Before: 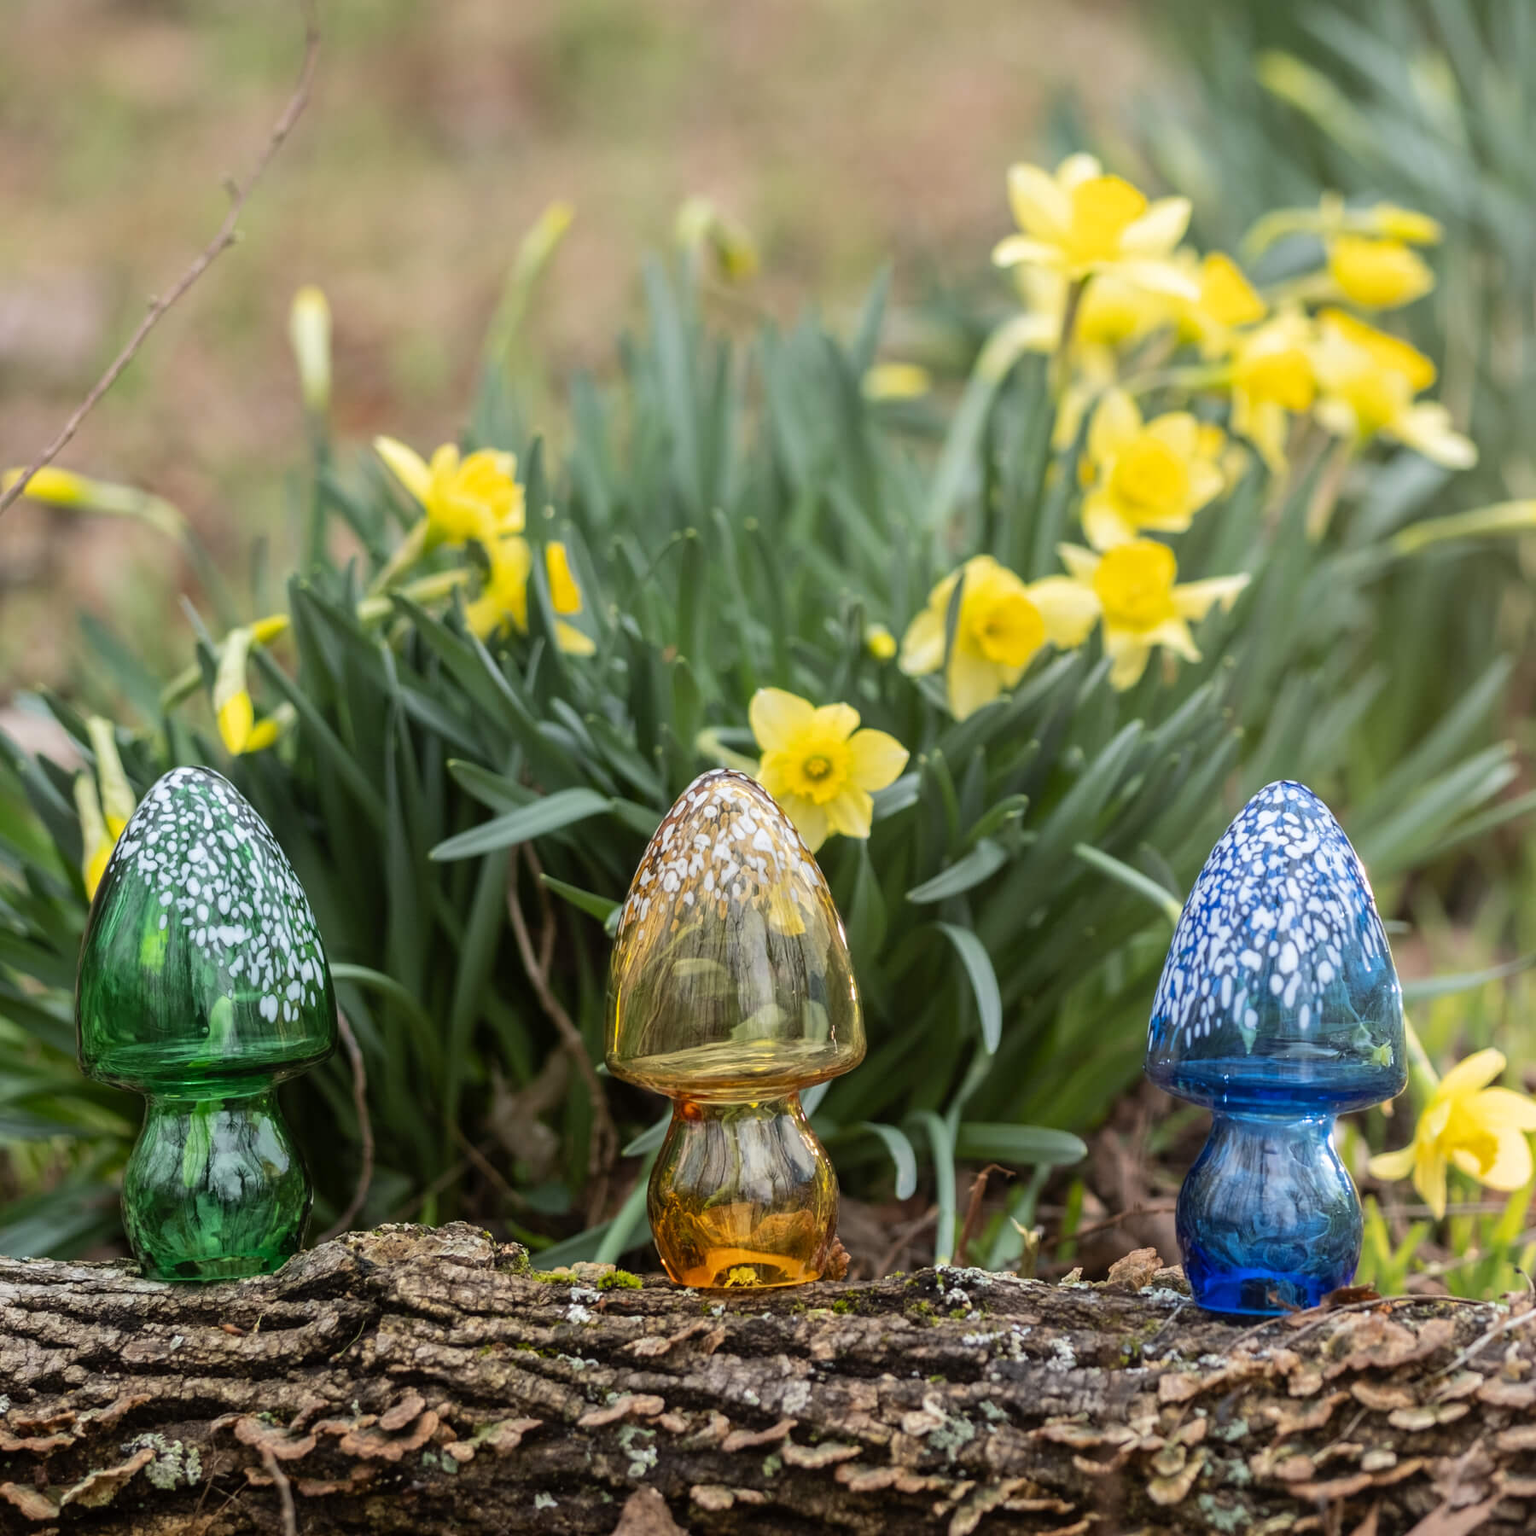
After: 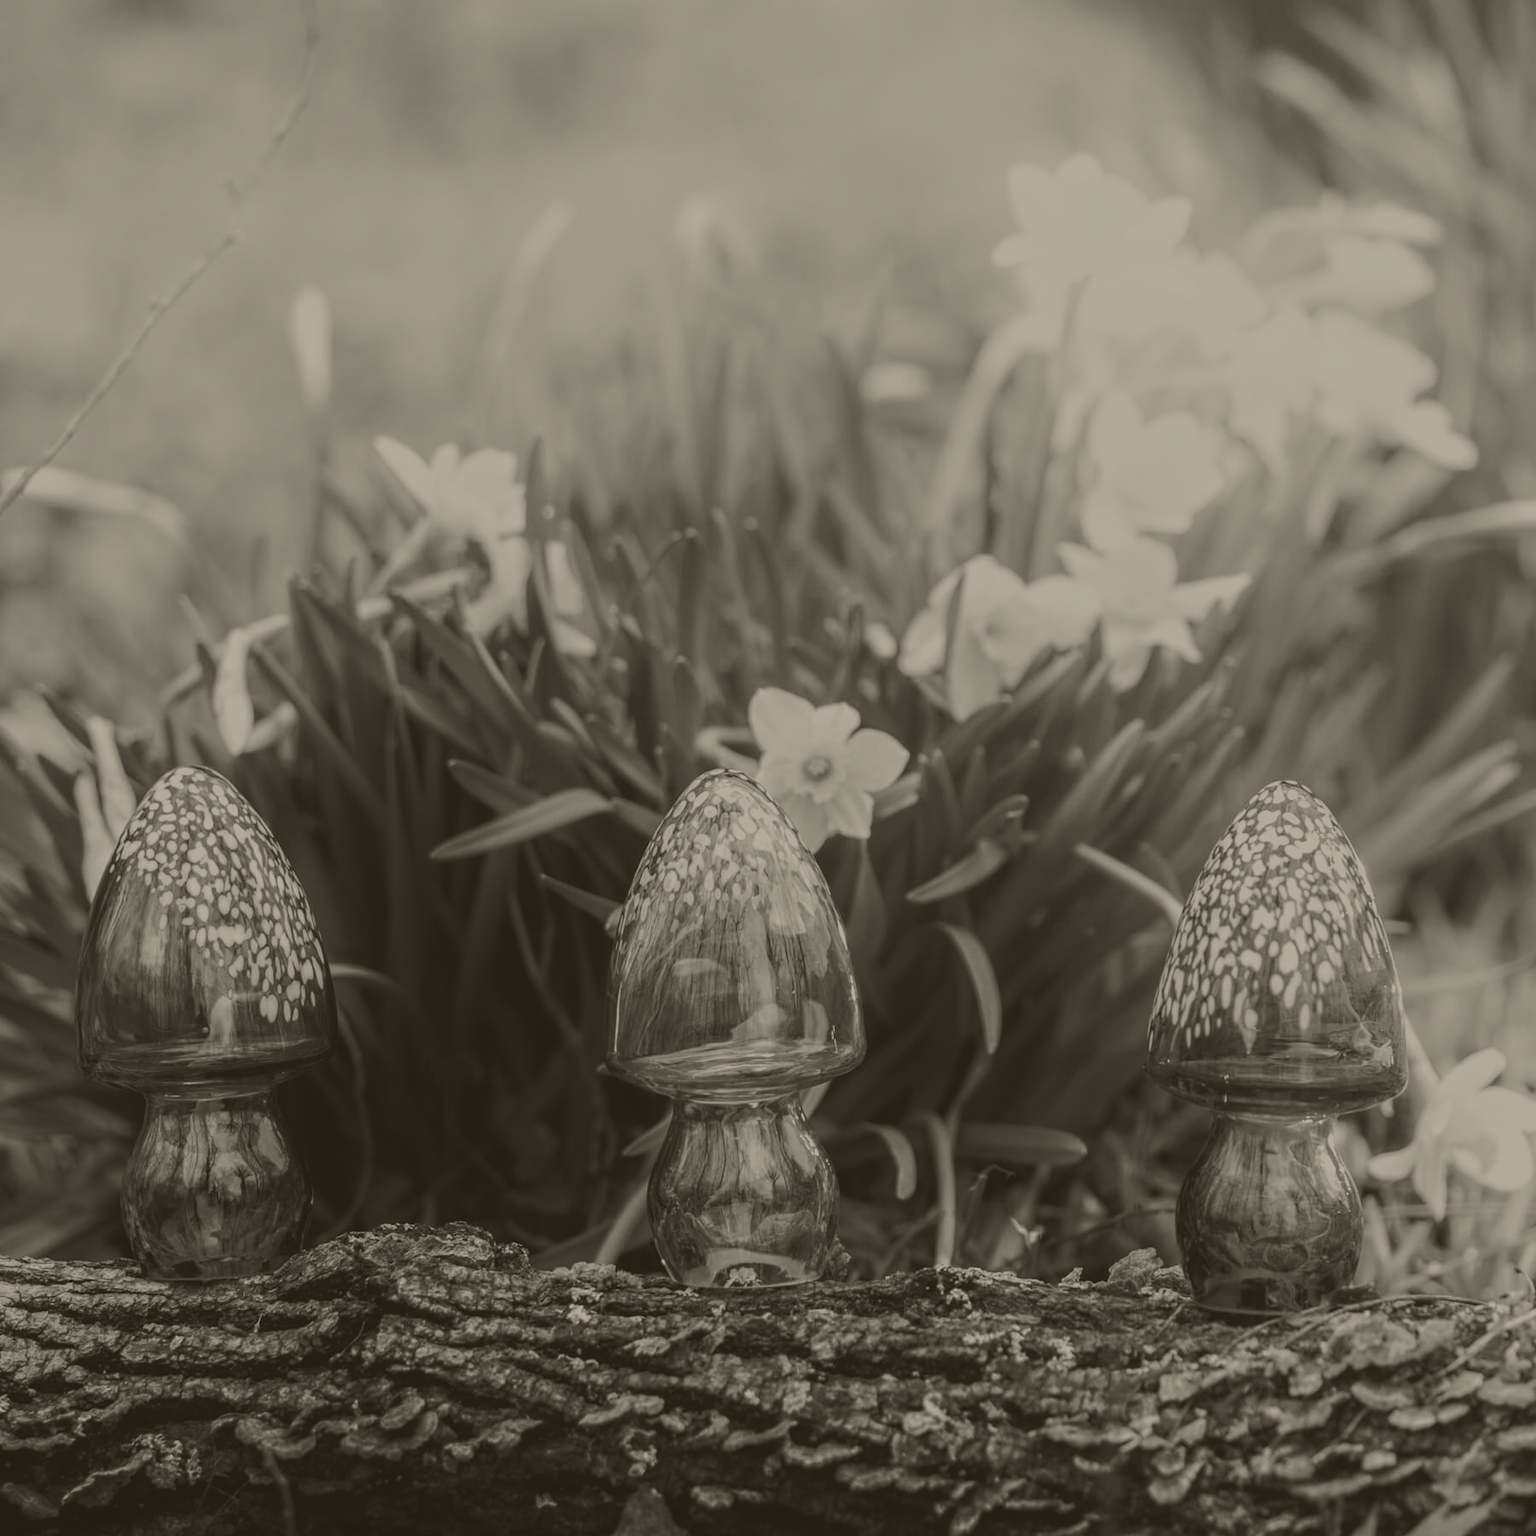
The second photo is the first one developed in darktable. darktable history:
velvia: on, module defaults
local contrast: detail 110%
colorize: hue 41.44°, saturation 22%, source mix 60%, lightness 10.61%
tone equalizer: -8 EV -0.417 EV, -7 EV -0.389 EV, -6 EV -0.333 EV, -5 EV -0.222 EV, -3 EV 0.222 EV, -2 EV 0.333 EV, -1 EV 0.389 EV, +0 EV 0.417 EV, edges refinement/feathering 500, mask exposure compensation -1.57 EV, preserve details no
white balance: emerald 1
shadows and highlights: shadows -90, highlights 90, soften with gaussian
